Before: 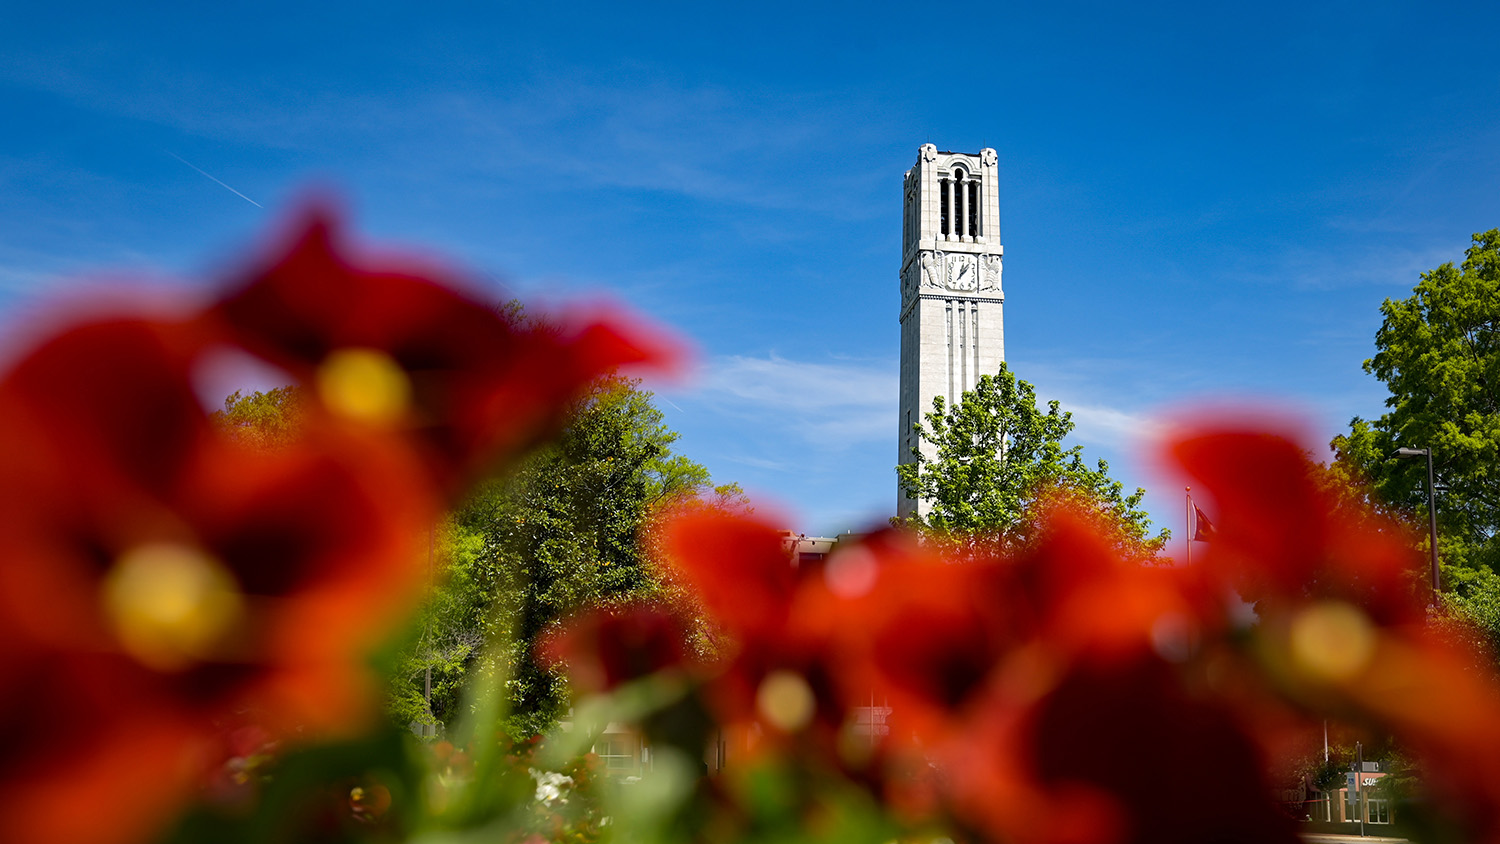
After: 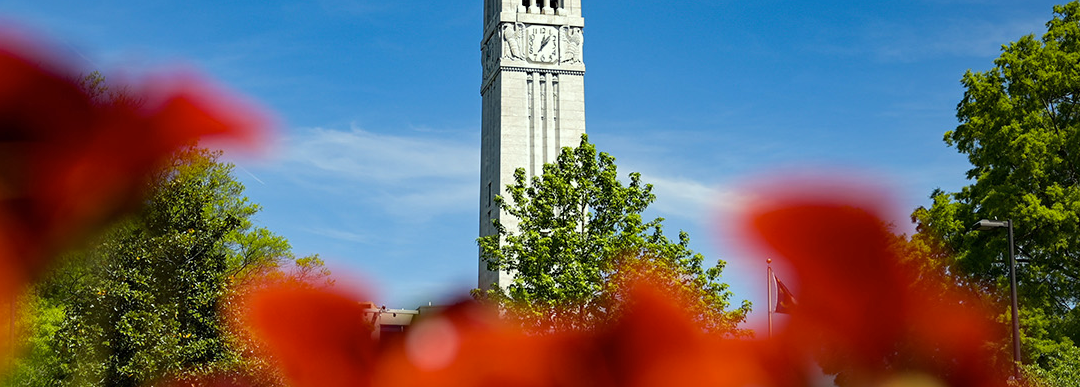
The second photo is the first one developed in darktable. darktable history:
color correction: highlights a* -4.73, highlights b* 5.06, saturation 0.97
white balance: emerald 1
crop and rotate: left 27.938%, top 27.046%, bottom 27.046%
